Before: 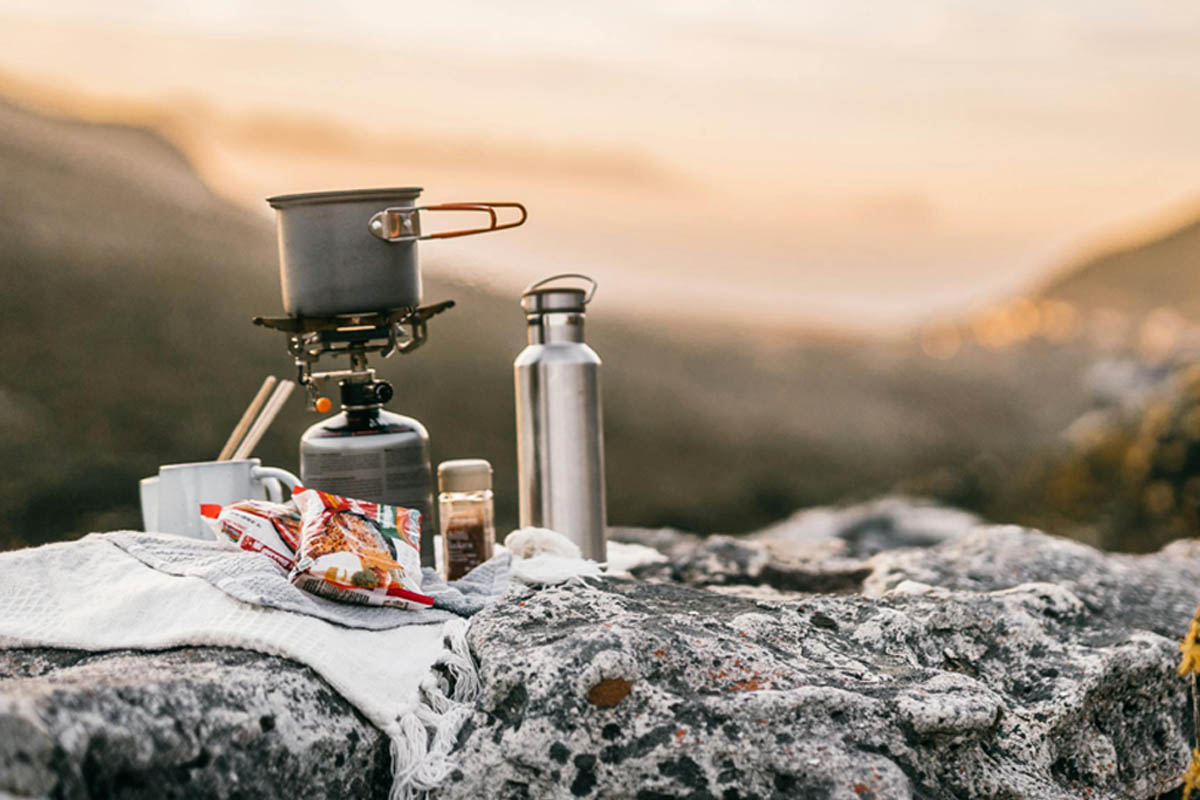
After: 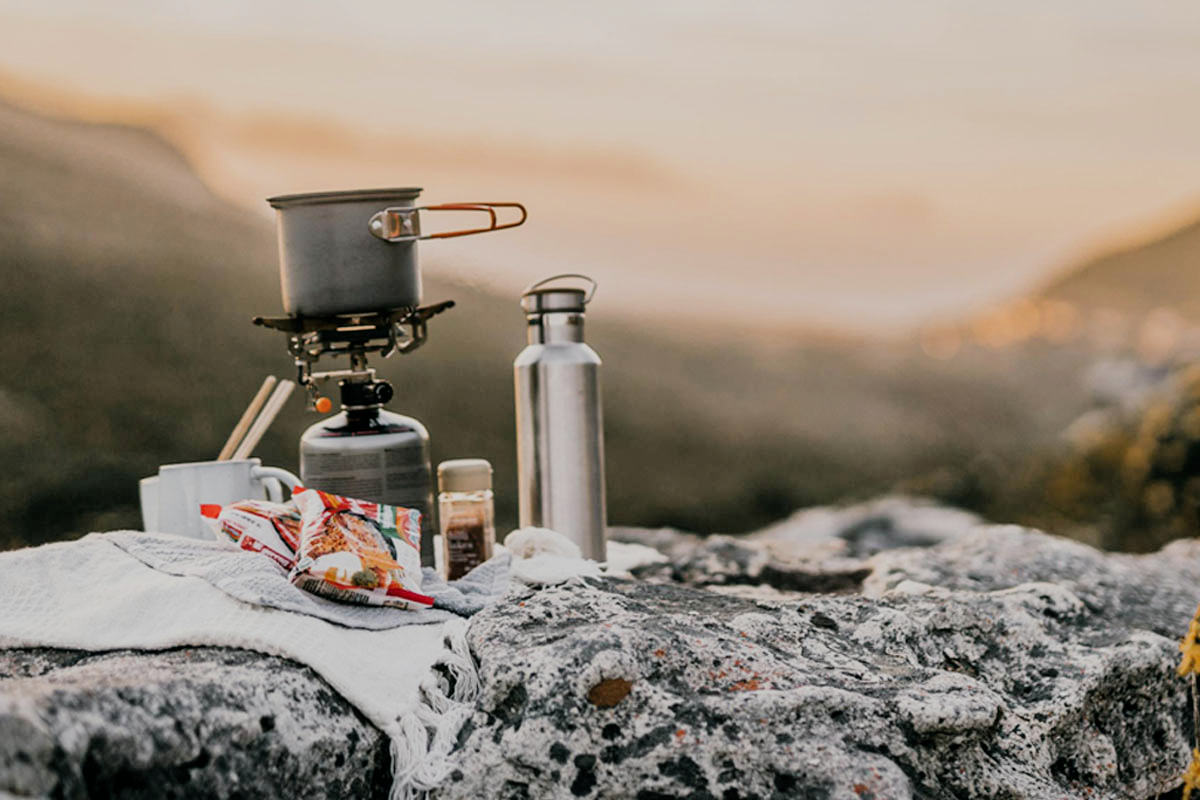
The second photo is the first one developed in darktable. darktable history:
filmic rgb: black relative exposure -7.65 EV, white relative exposure 4.56 EV, hardness 3.61, contrast 0.993
